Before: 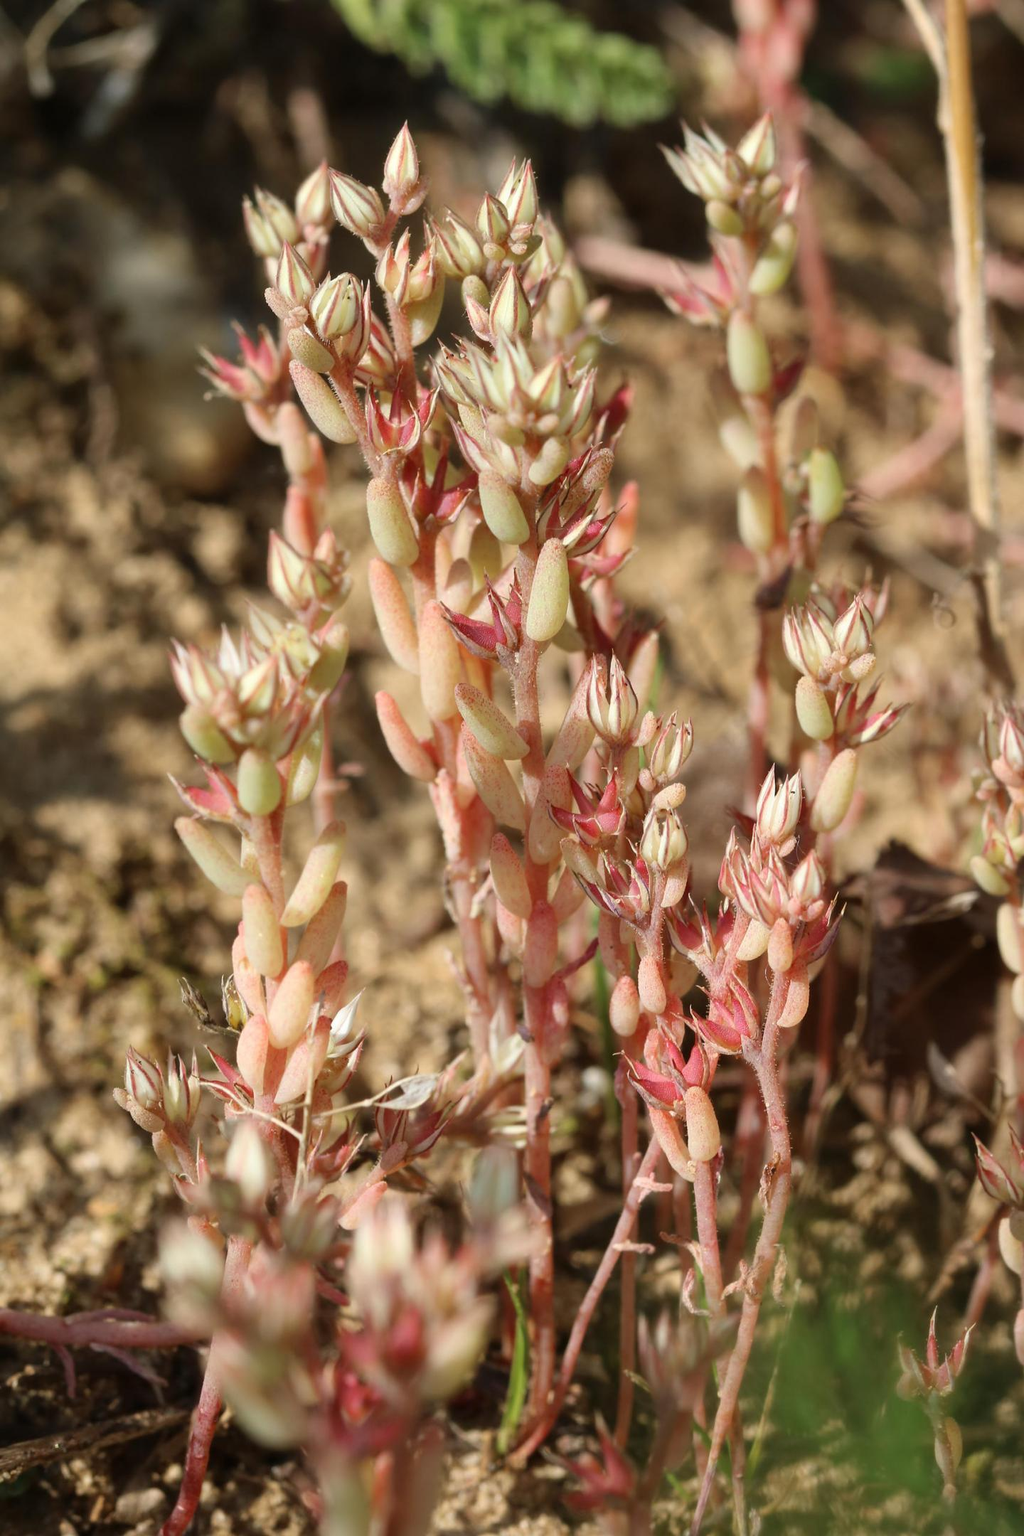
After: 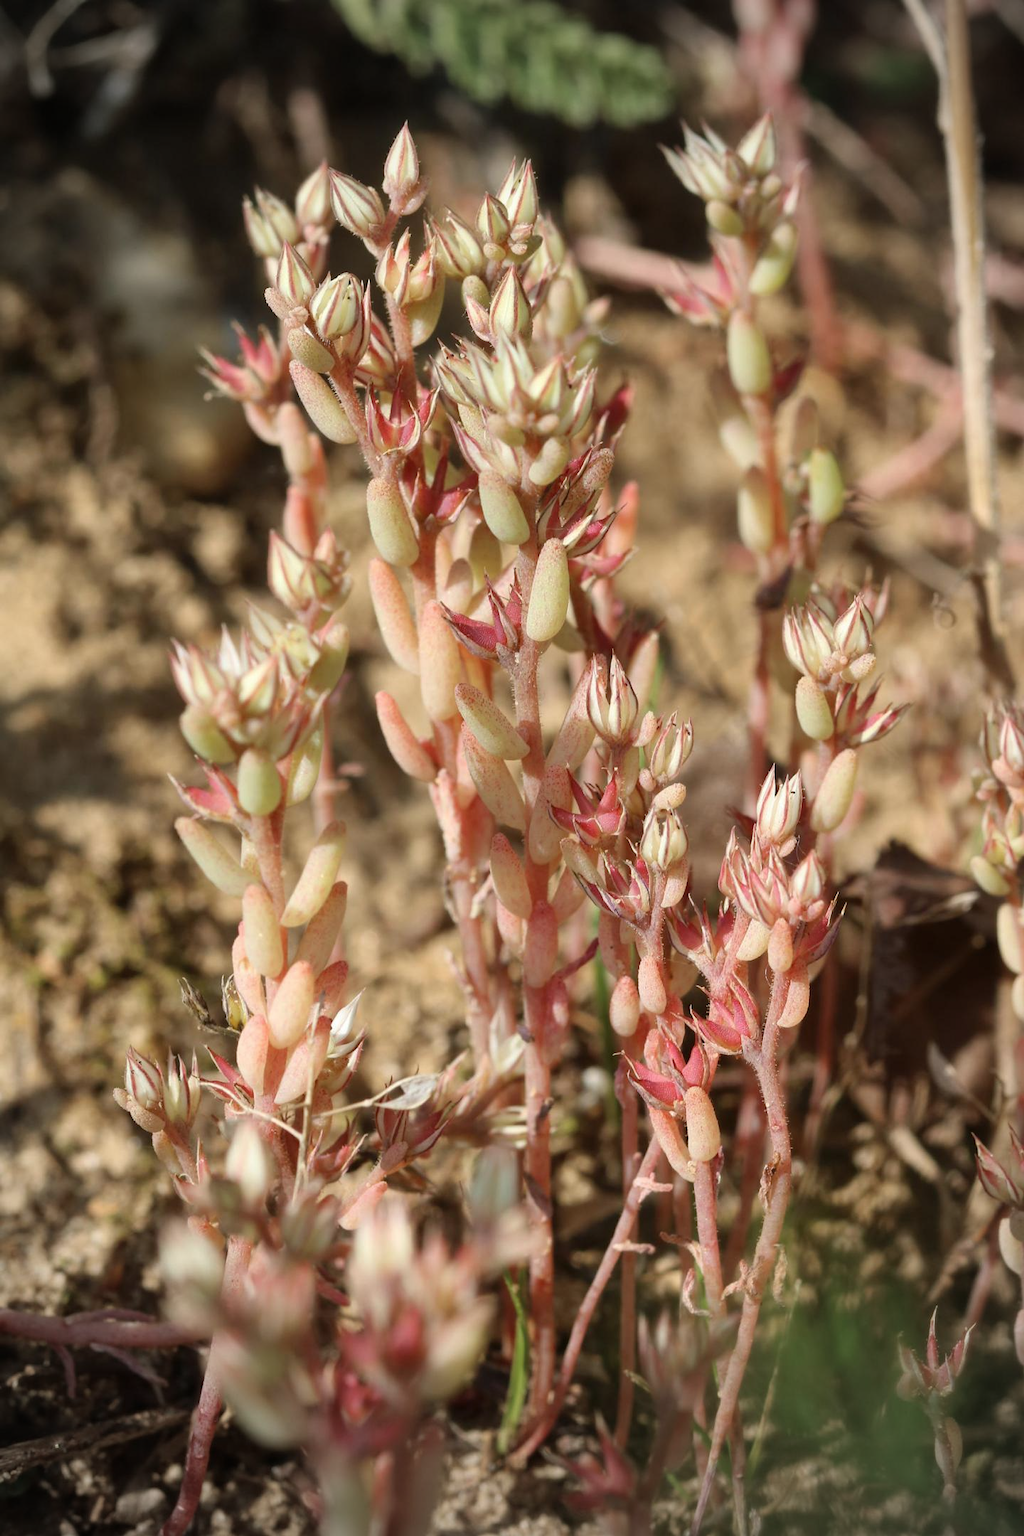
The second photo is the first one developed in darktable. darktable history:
contrast brightness saturation: saturation -0.04
vignetting: fall-off start 71.74%
